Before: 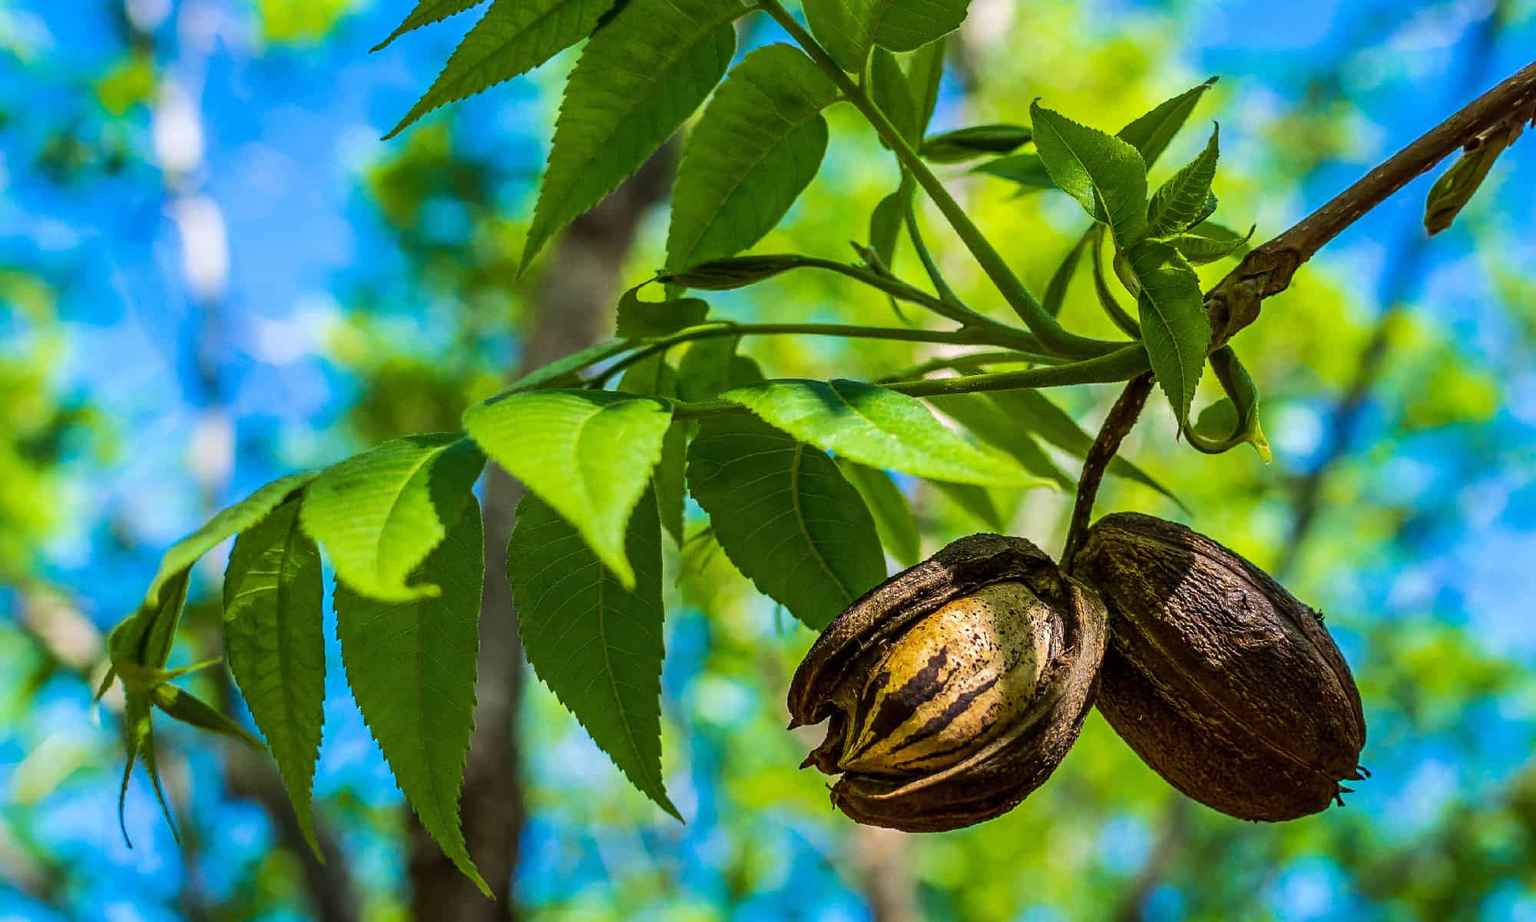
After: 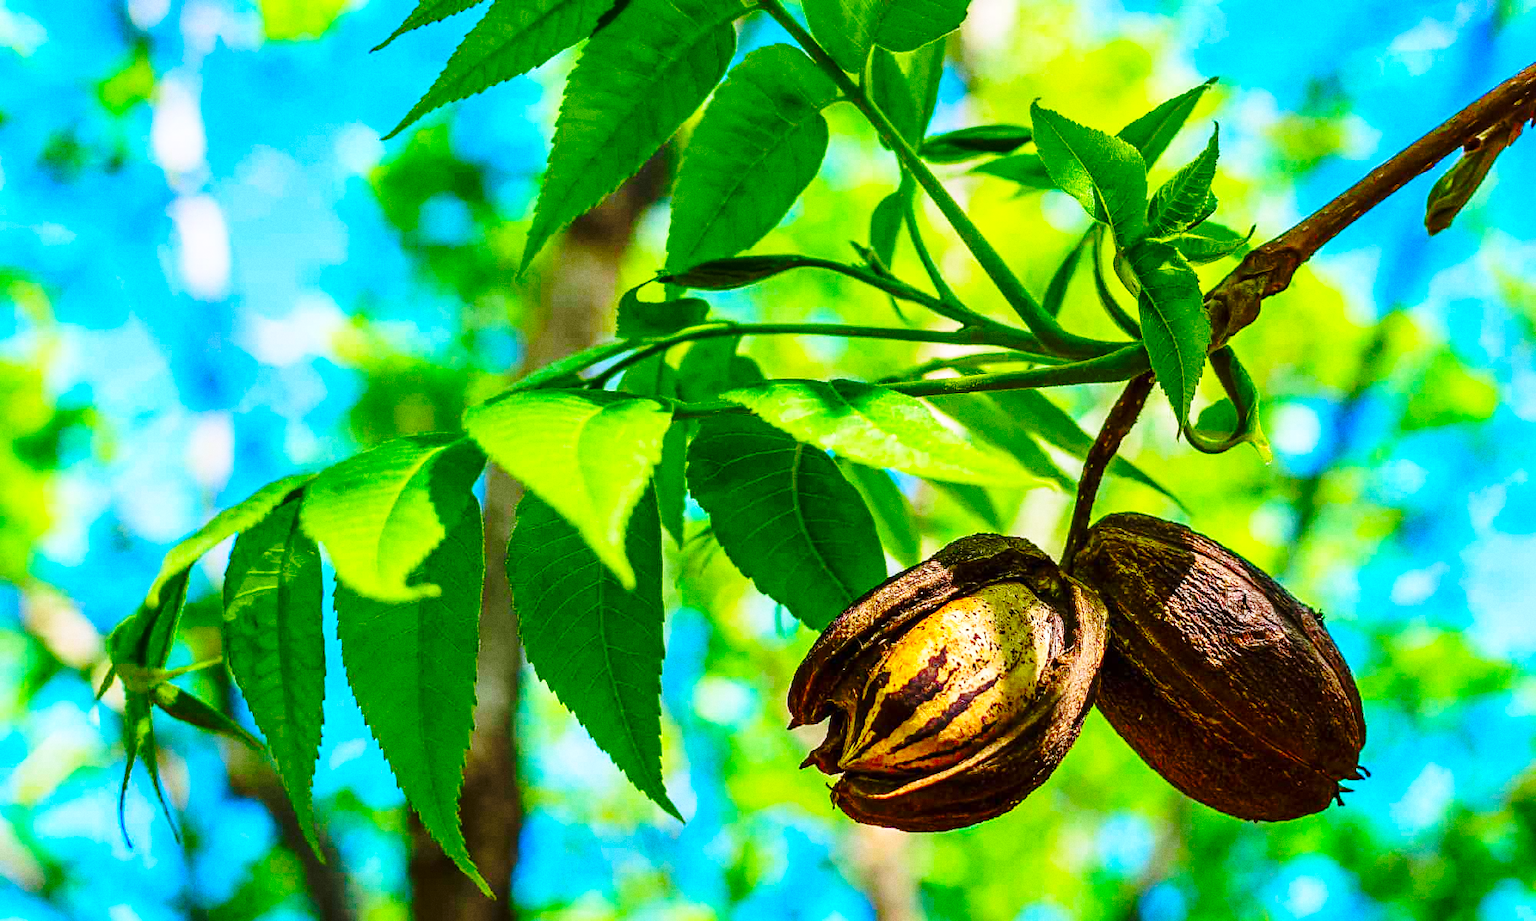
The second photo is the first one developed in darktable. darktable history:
grain: coarseness 0.09 ISO
color contrast: green-magenta contrast 1.69, blue-yellow contrast 1.49
base curve: curves: ch0 [(0, 0) (0.032, 0.037) (0.105, 0.228) (0.435, 0.76) (0.856, 0.983) (1, 1)], preserve colors none
